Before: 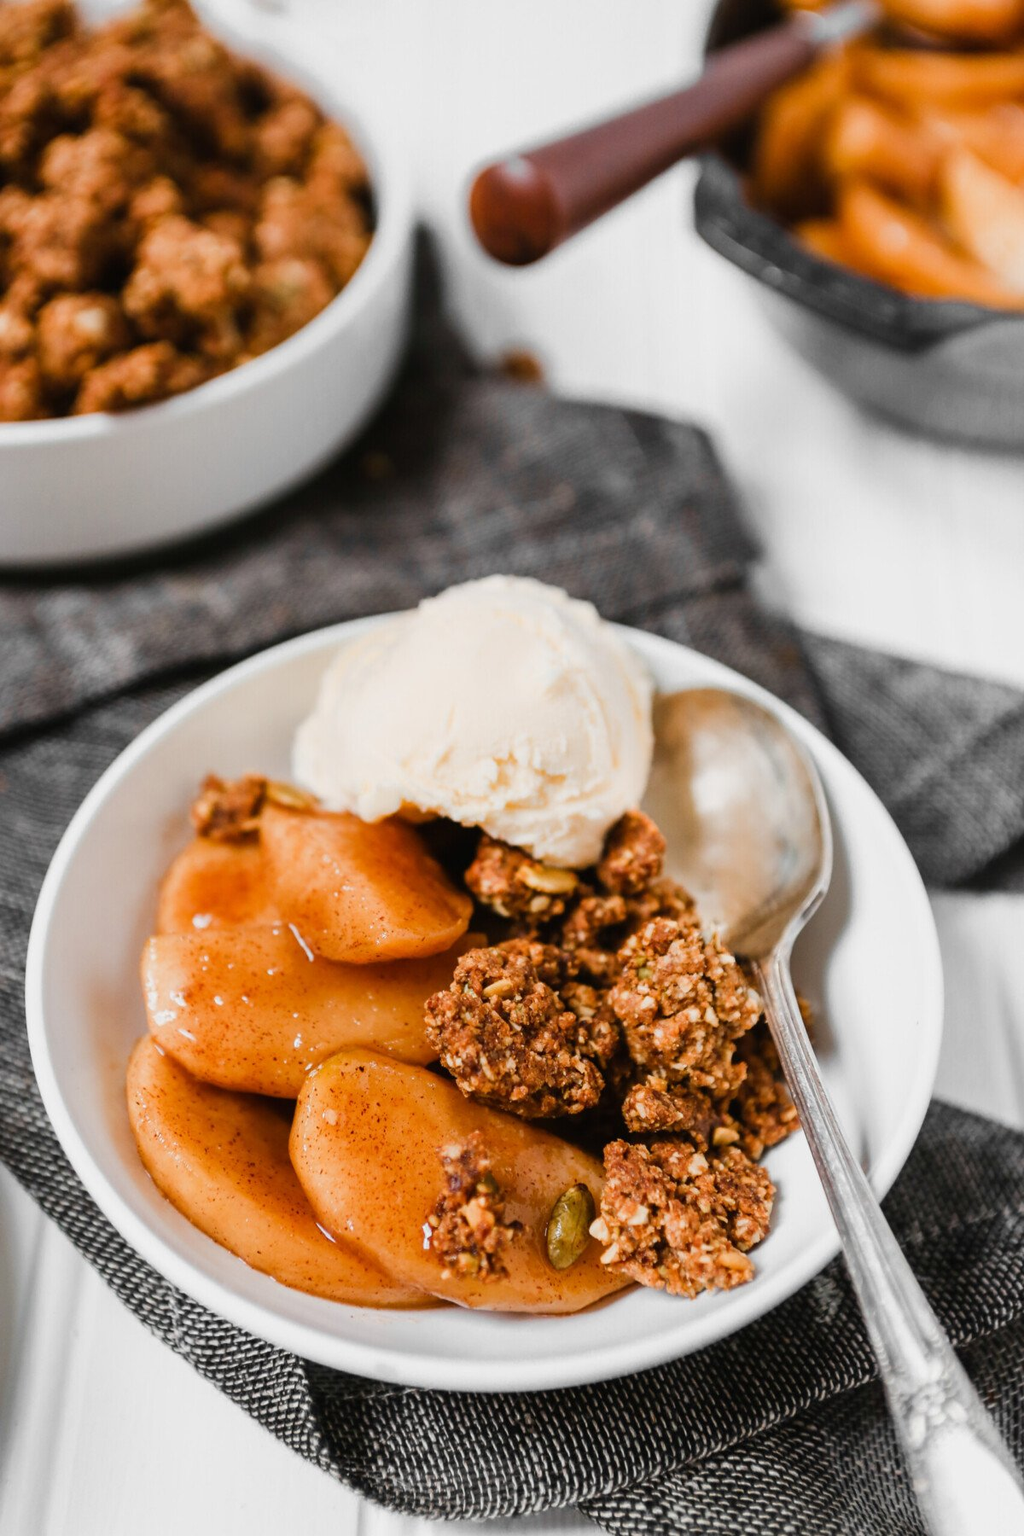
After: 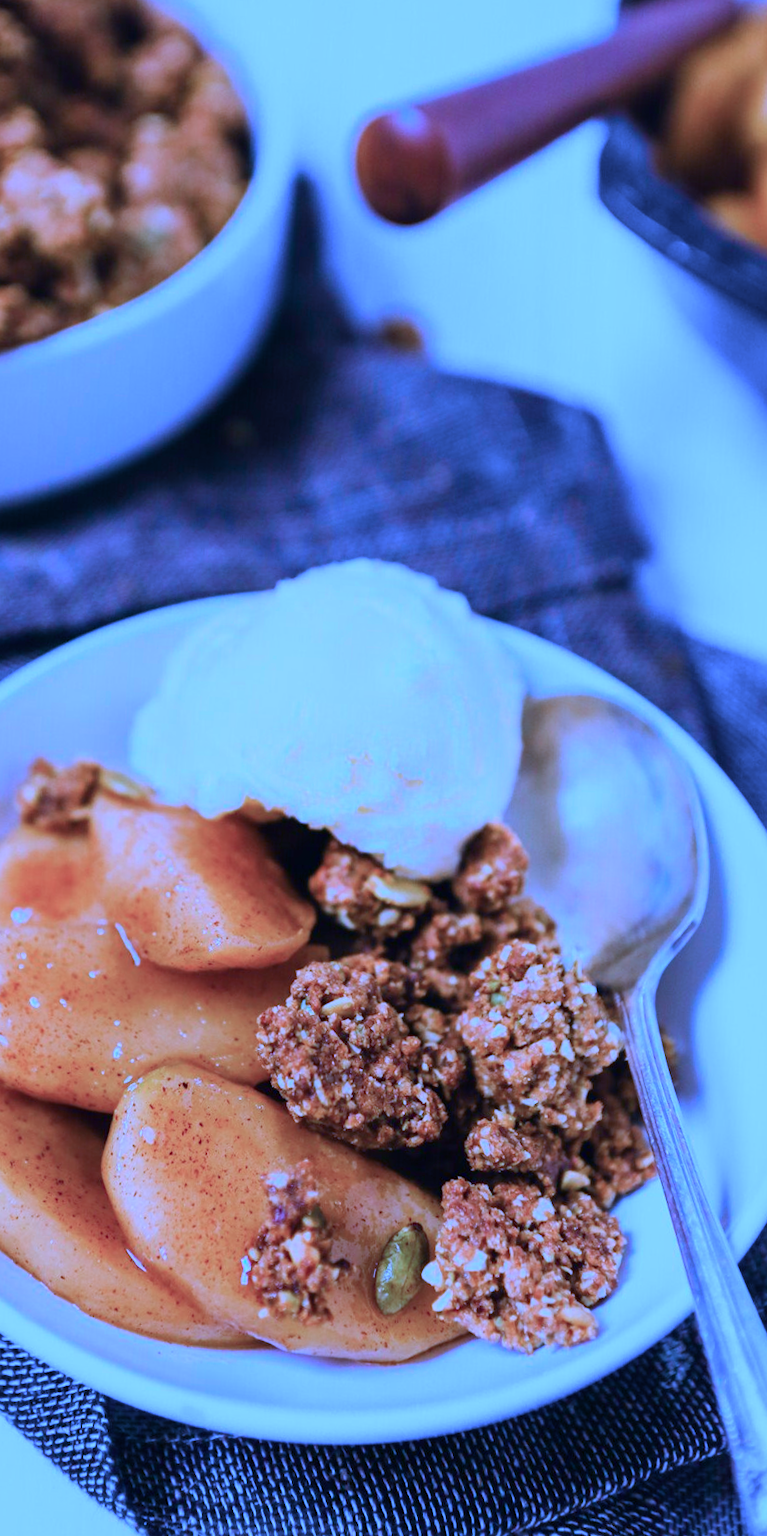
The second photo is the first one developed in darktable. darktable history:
color calibration: output R [0.948, 0.091, -0.04, 0], output G [-0.3, 1.384, -0.085, 0], output B [-0.108, 0.061, 1.08, 0], illuminant as shot in camera, x 0.484, y 0.43, temperature 2405.29 K
crop and rotate: angle -3.27°, left 14.277%, top 0.028%, right 10.766%, bottom 0.028%
exposure: compensate highlight preservation false
